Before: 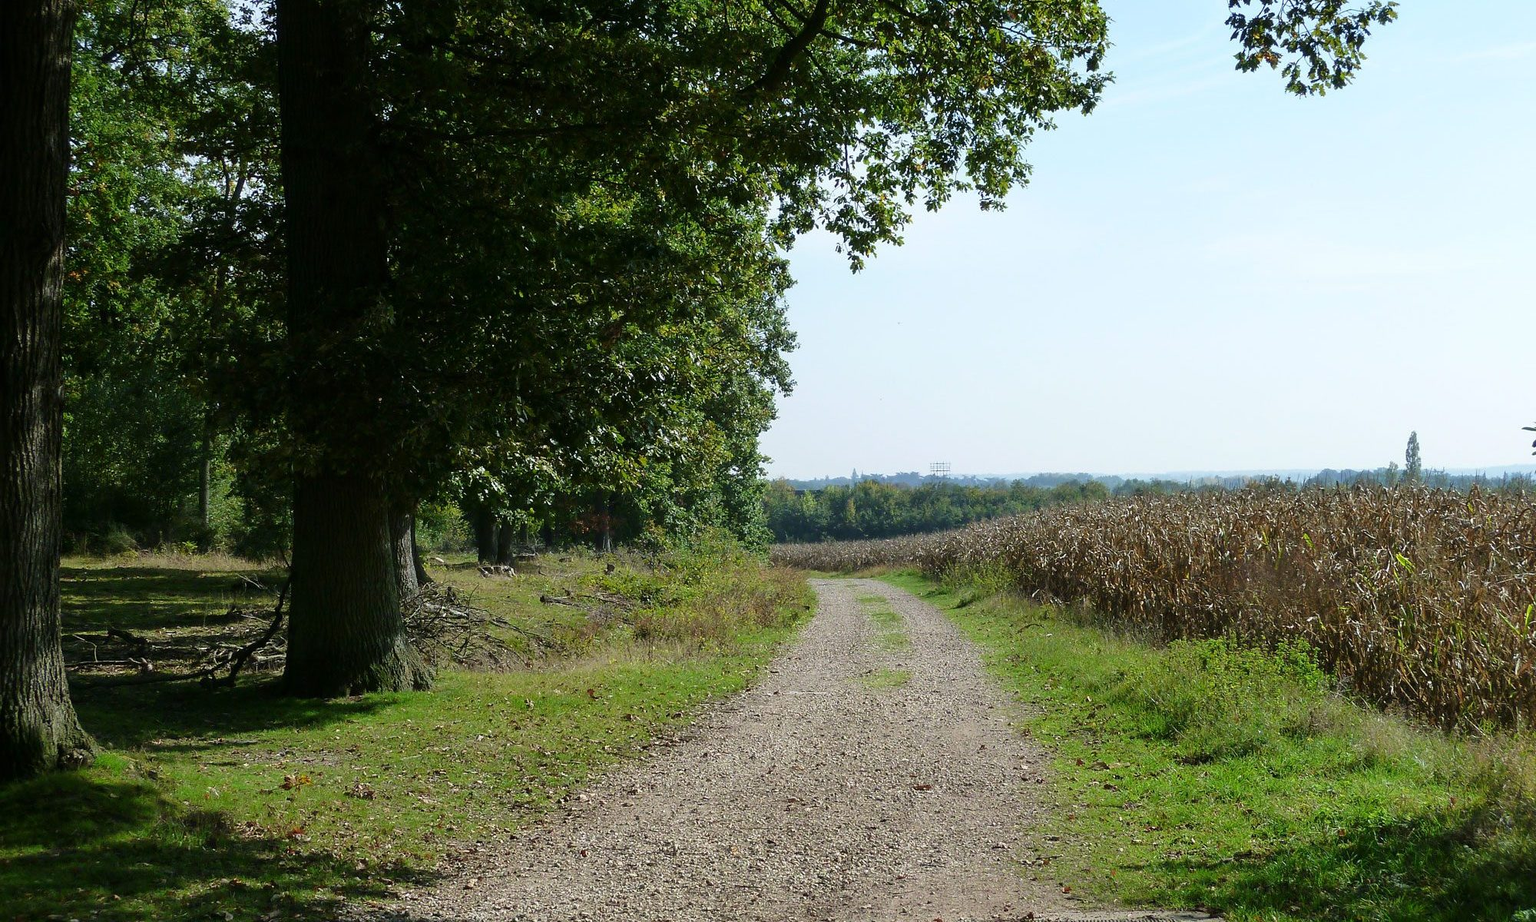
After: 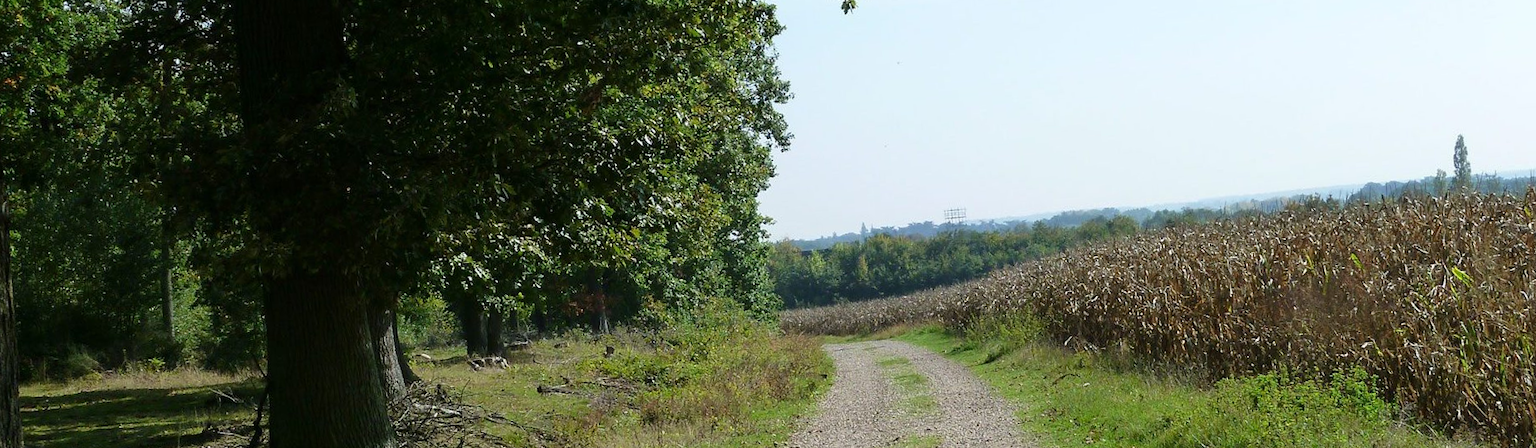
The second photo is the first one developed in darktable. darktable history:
crop and rotate: top 26.056%, bottom 25.543%
rotate and perspective: rotation -4.57°, crop left 0.054, crop right 0.944, crop top 0.087, crop bottom 0.914
